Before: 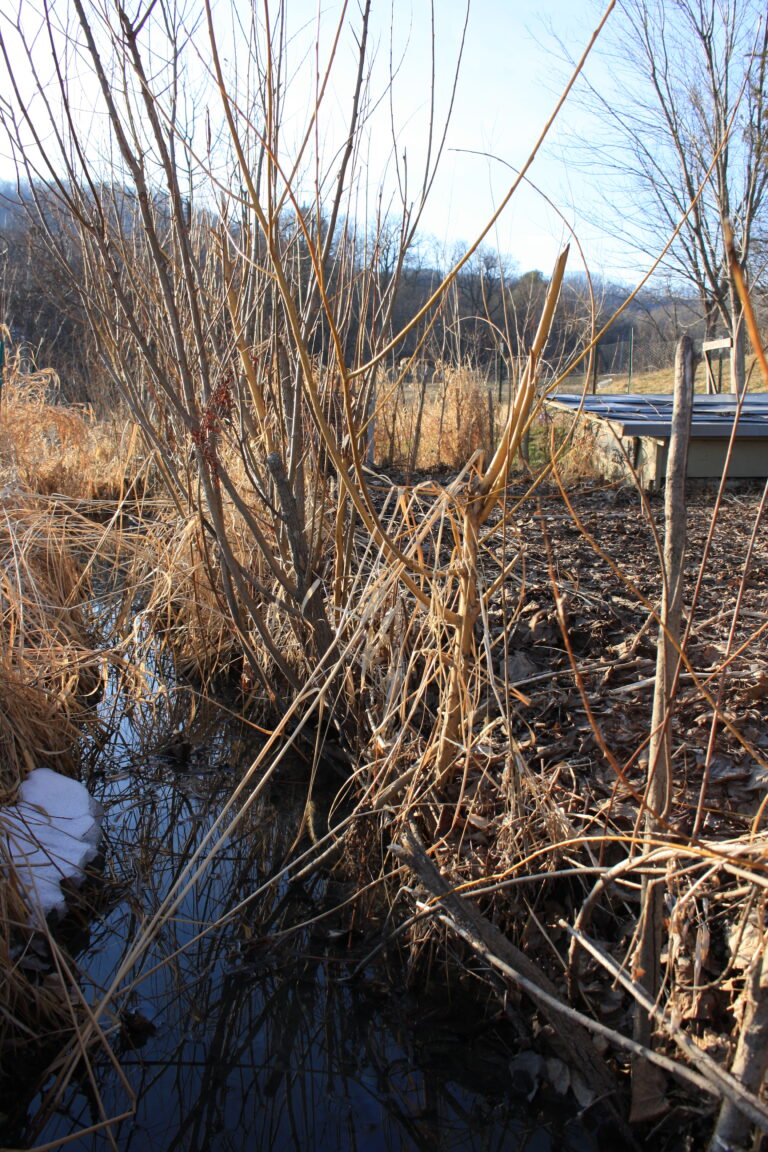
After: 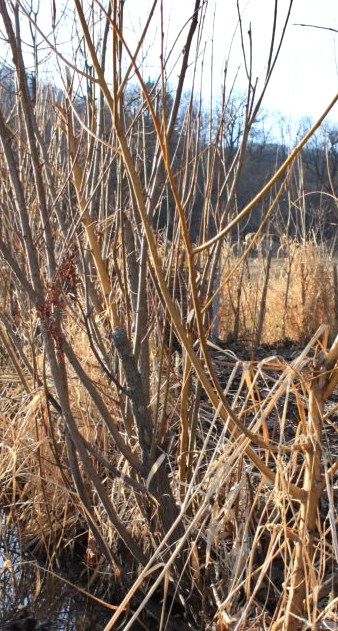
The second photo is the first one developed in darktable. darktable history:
crop: left 20.248%, top 10.86%, right 35.675%, bottom 34.321%
shadows and highlights: soften with gaussian
exposure: exposure 0.131 EV, compensate highlight preservation false
